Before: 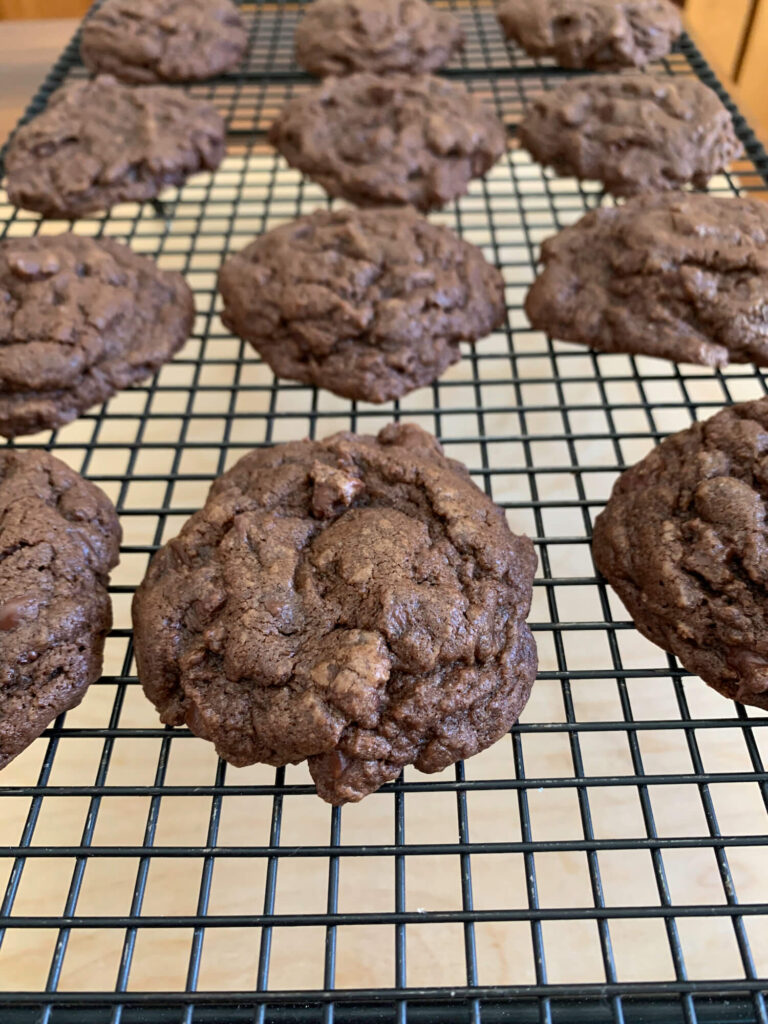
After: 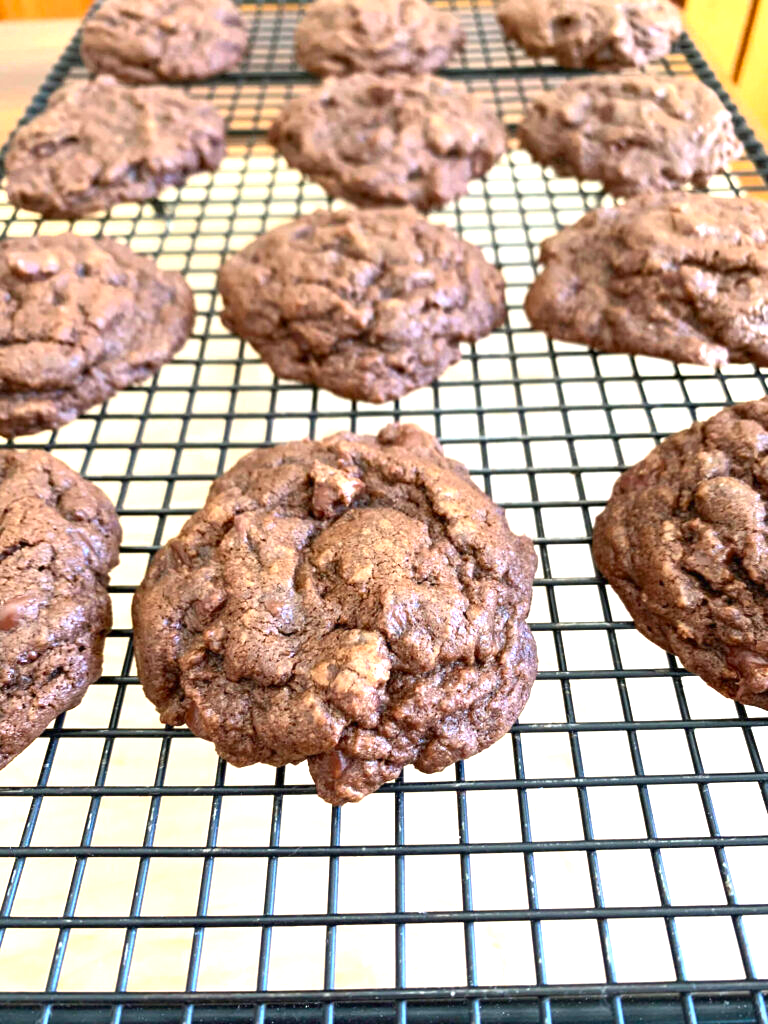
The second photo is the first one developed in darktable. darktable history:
contrast brightness saturation: contrast 0.08, saturation 0.2
exposure: black level correction 0, exposure 1.388 EV, compensate exposure bias true, compensate highlight preservation false
